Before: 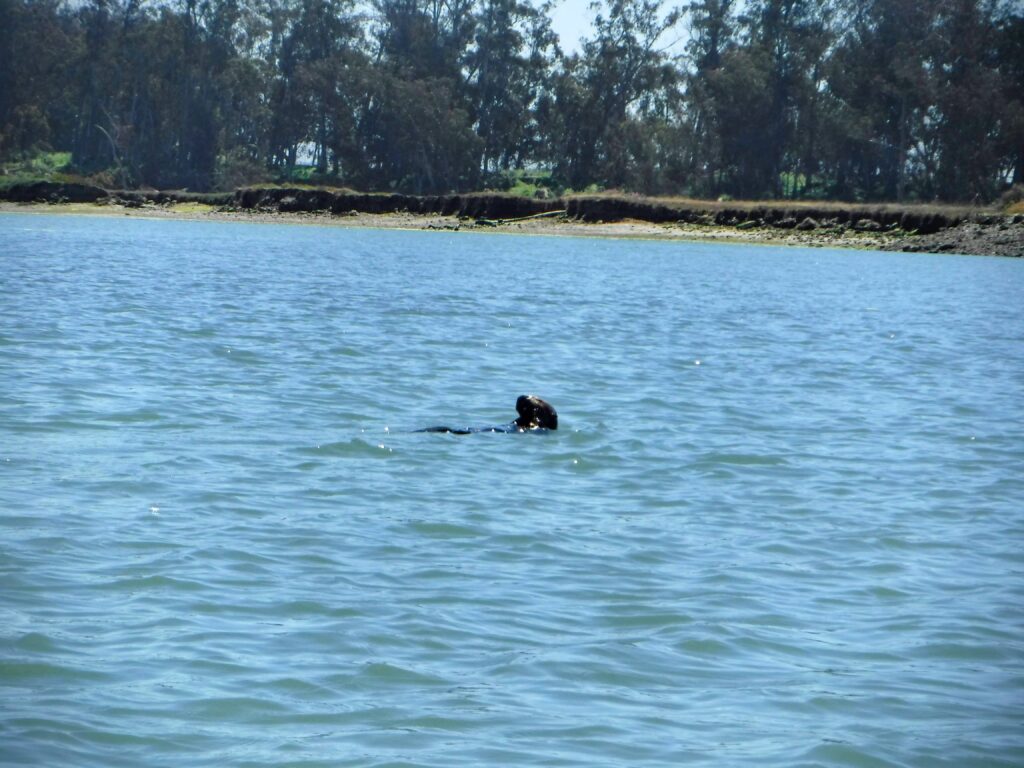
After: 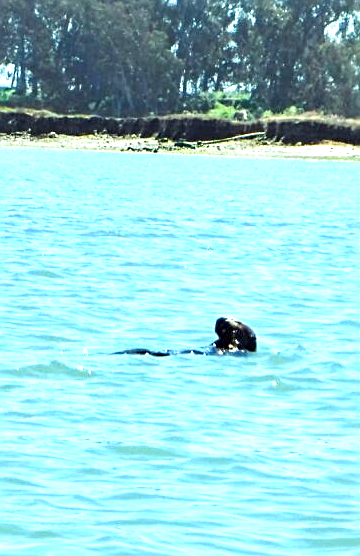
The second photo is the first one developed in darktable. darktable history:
exposure: black level correction 0, exposure 1.5 EV, compensate exposure bias true, compensate highlight preservation false
color correction: highlights a* -8, highlights b* 3.1
crop and rotate: left 29.476%, top 10.214%, right 35.32%, bottom 17.333%
sharpen: on, module defaults
